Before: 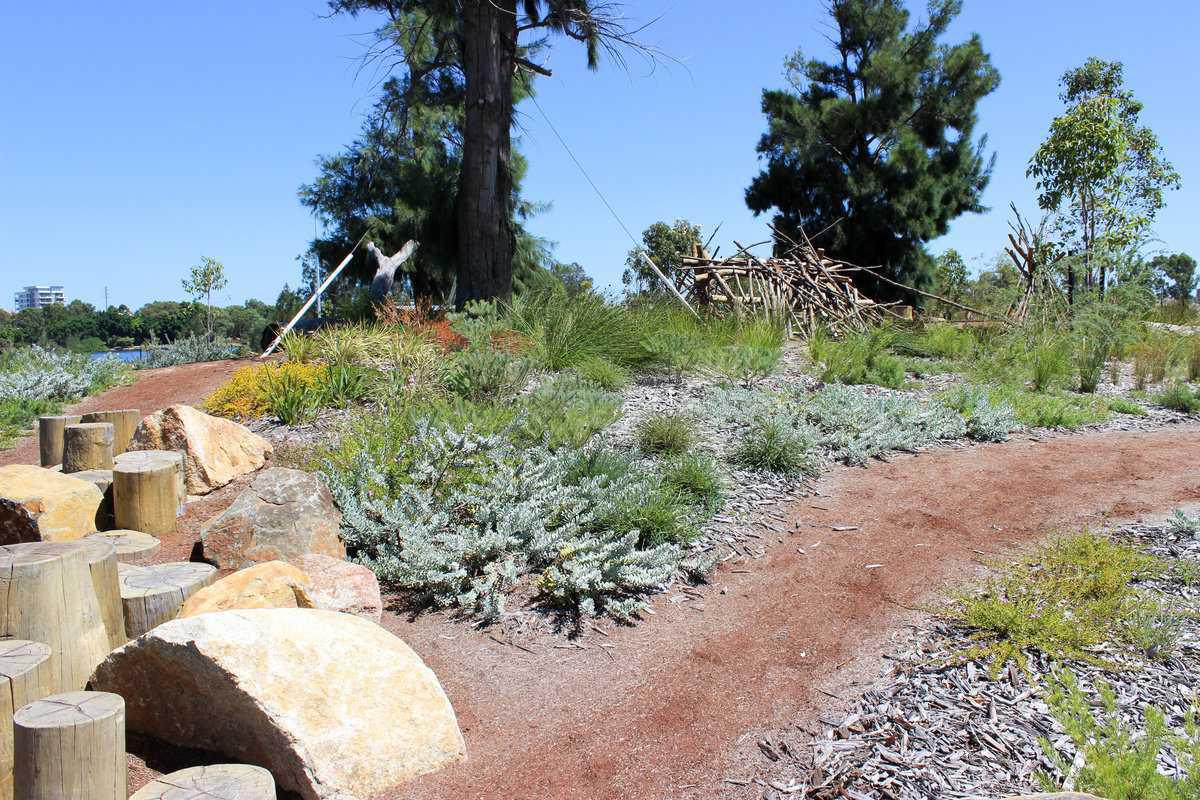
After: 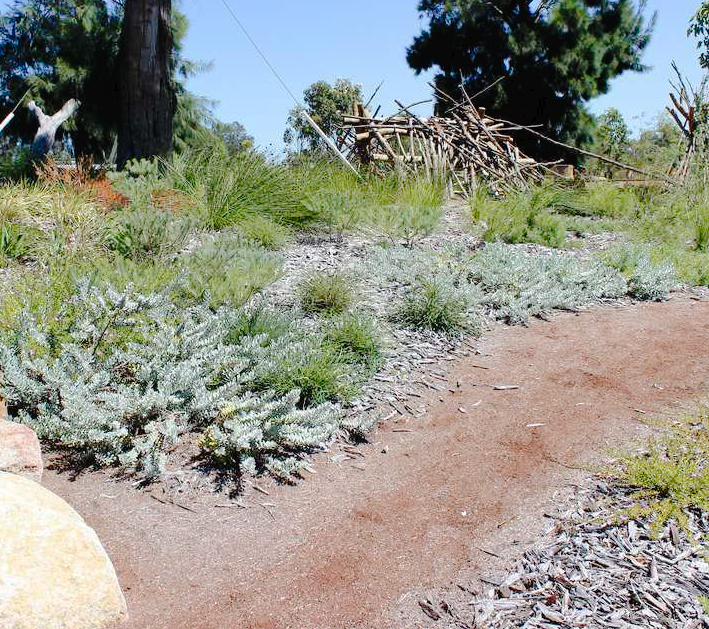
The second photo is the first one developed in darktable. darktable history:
crop and rotate: left 28.256%, top 17.734%, right 12.656%, bottom 3.573%
tone curve: curves: ch0 [(0, 0) (0.003, 0.021) (0.011, 0.021) (0.025, 0.021) (0.044, 0.033) (0.069, 0.053) (0.1, 0.08) (0.136, 0.114) (0.177, 0.171) (0.224, 0.246) (0.277, 0.332) (0.335, 0.424) (0.399, 0.496) (0.468, 0.561) (0.543, 0.627) (0.623, 0.685) (0.709, 0.741) (0.801, 0.813) (0.898, 0.902) (1, 1)], preserve colors none
